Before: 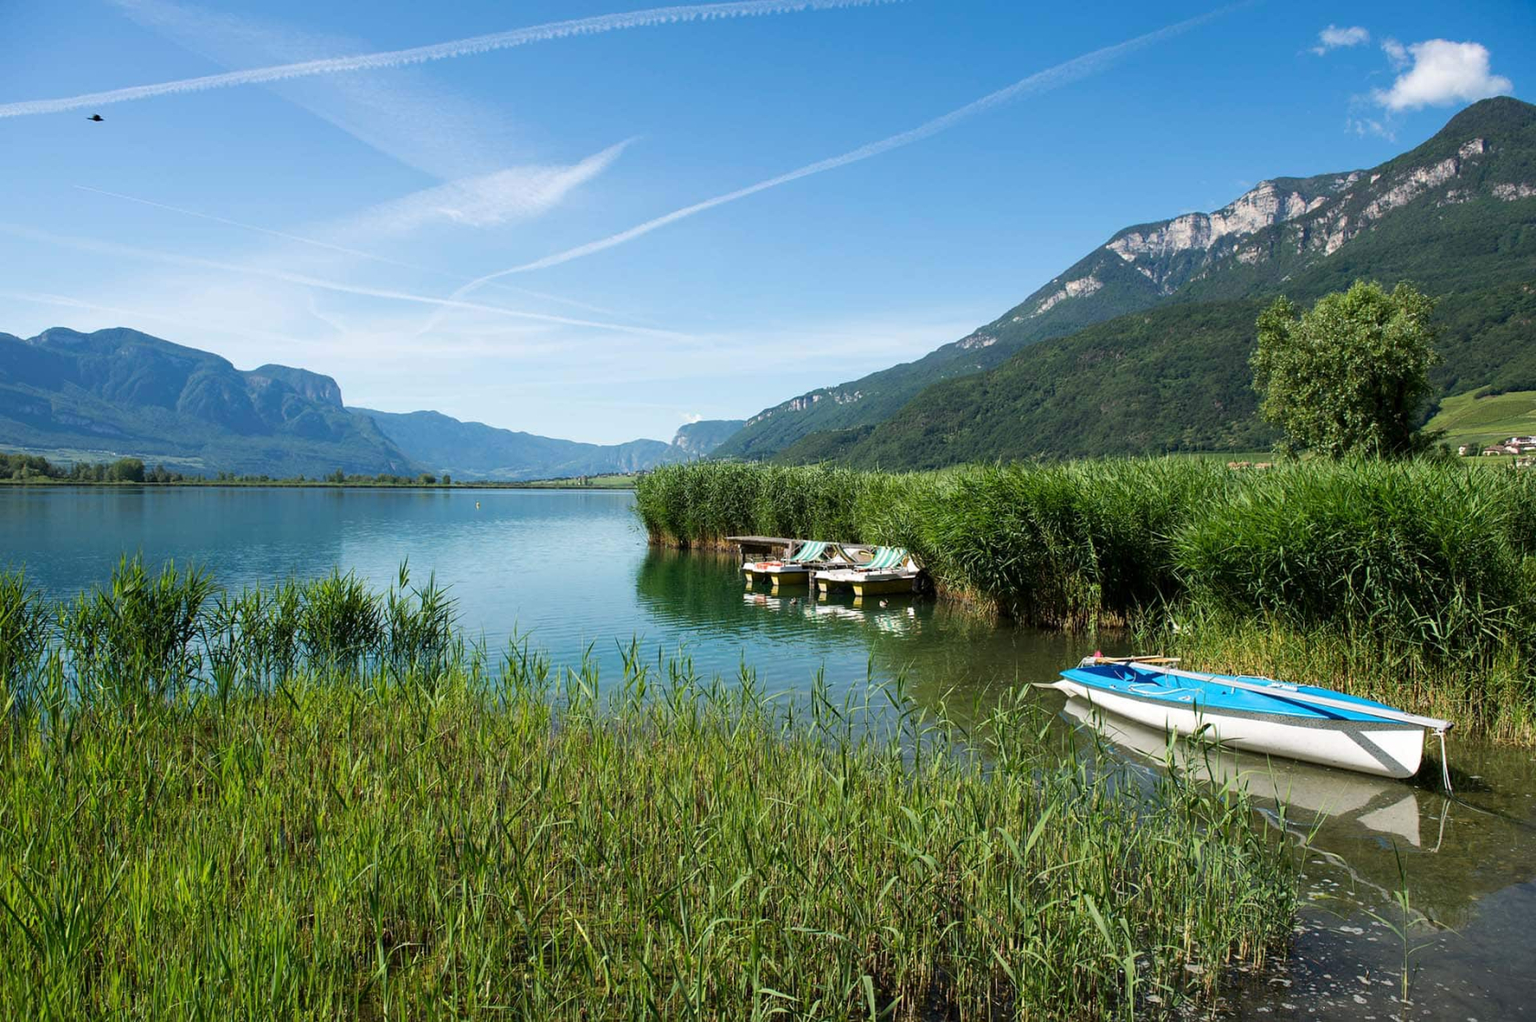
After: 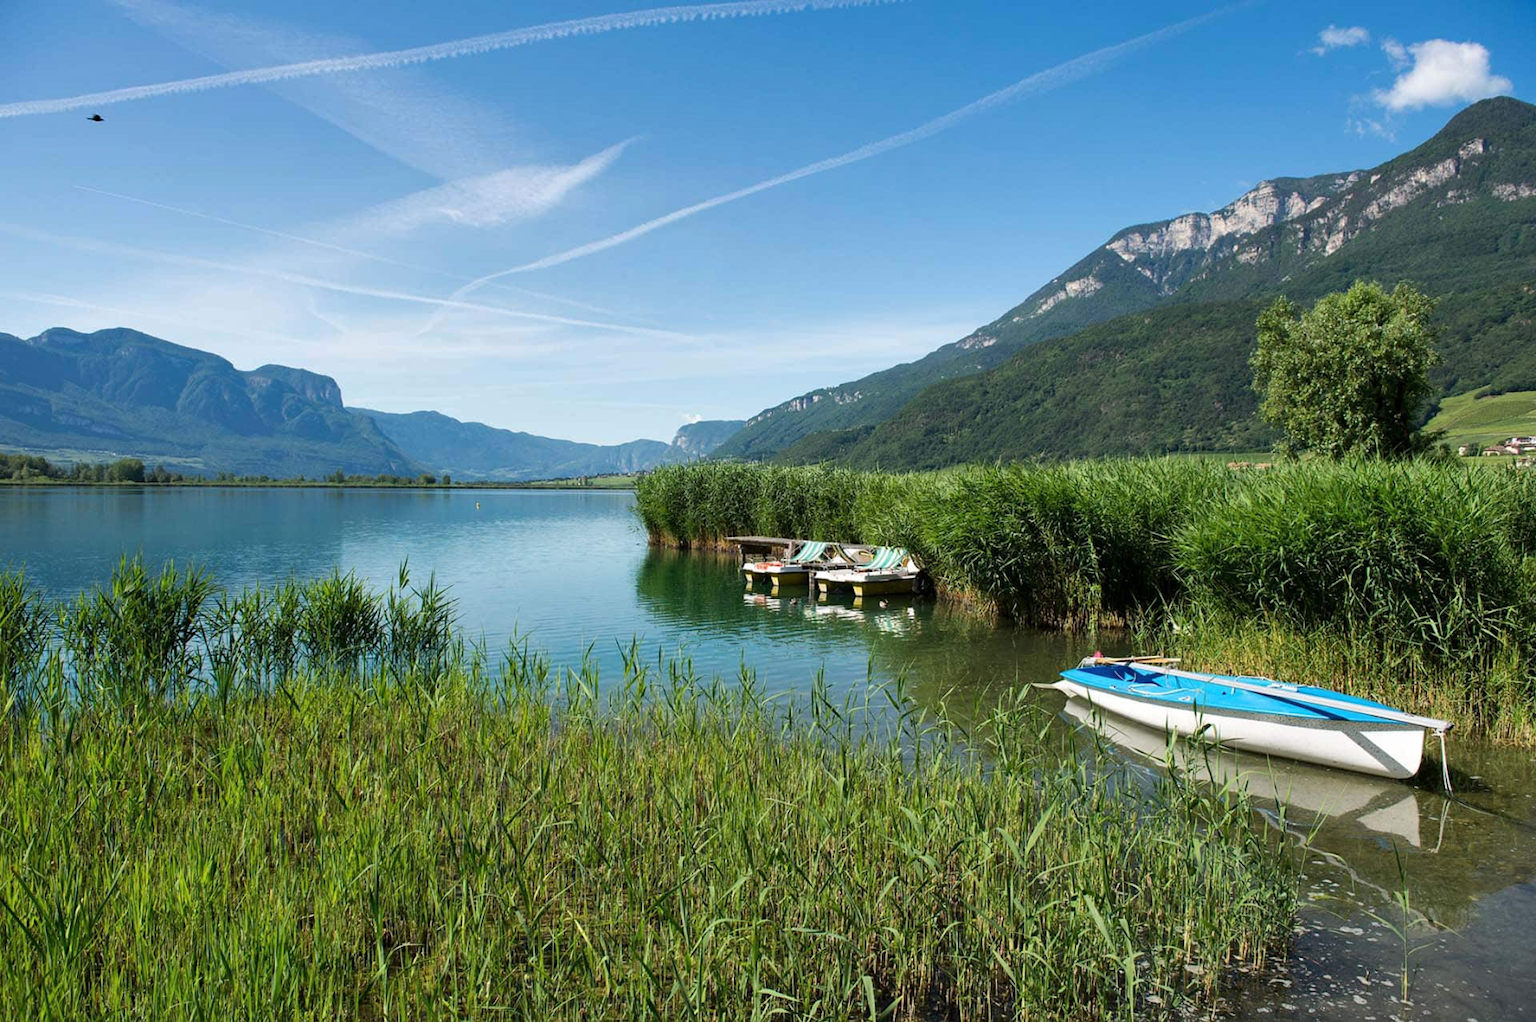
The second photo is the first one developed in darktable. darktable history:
shadows and highlights: radius 134.88, soften with gaussian
